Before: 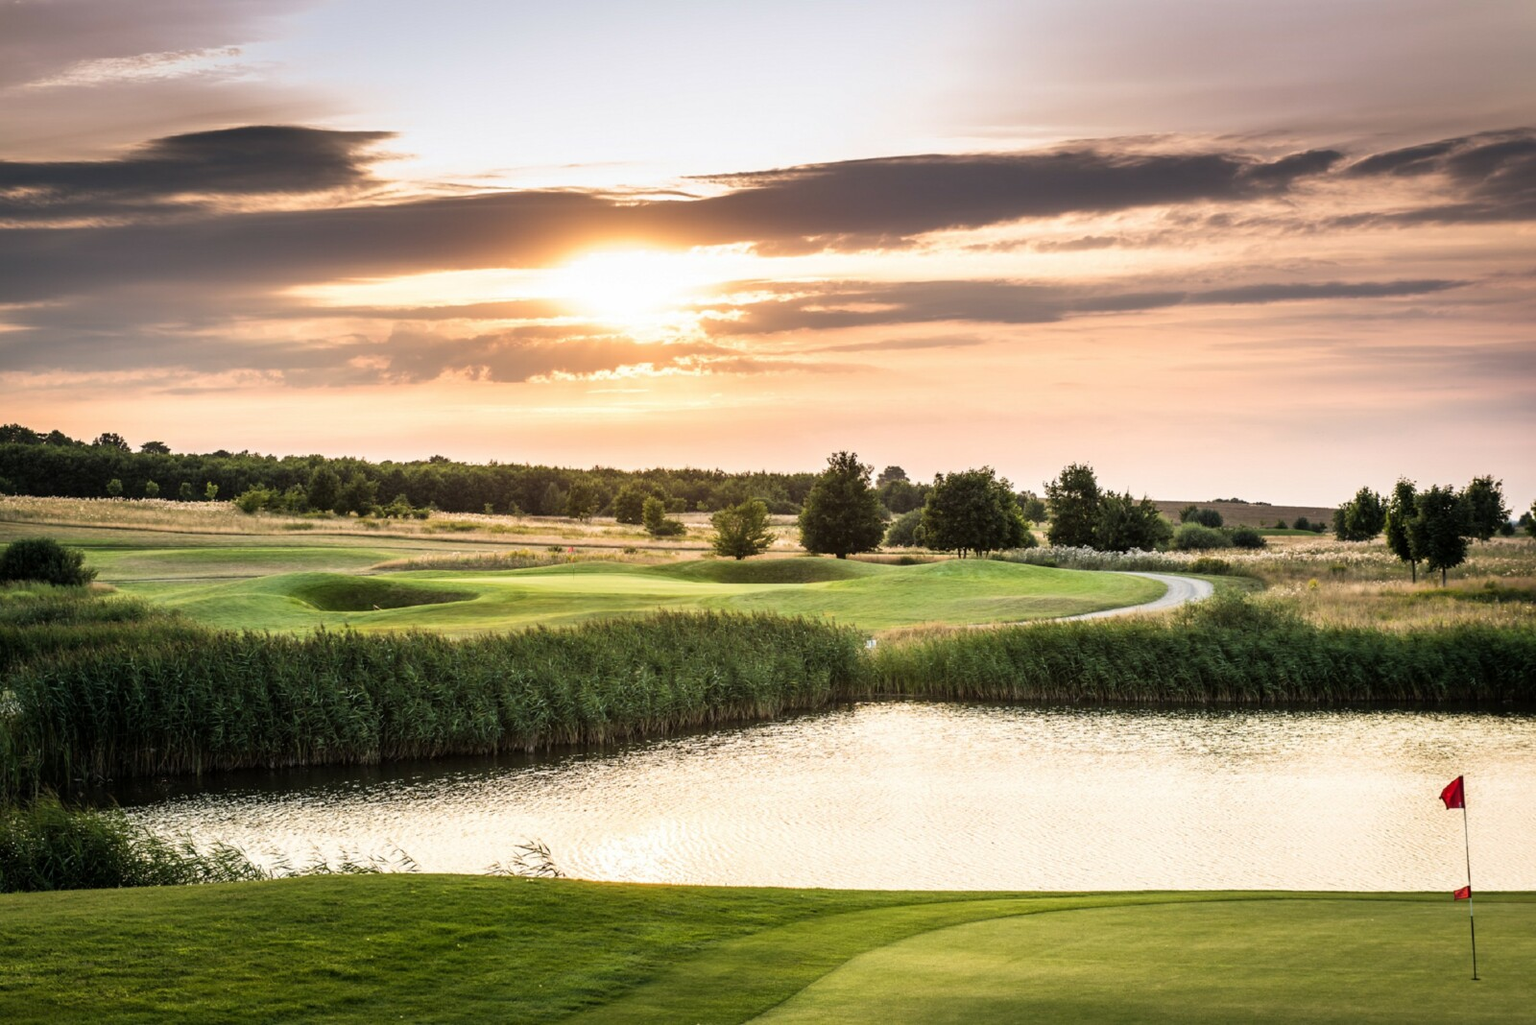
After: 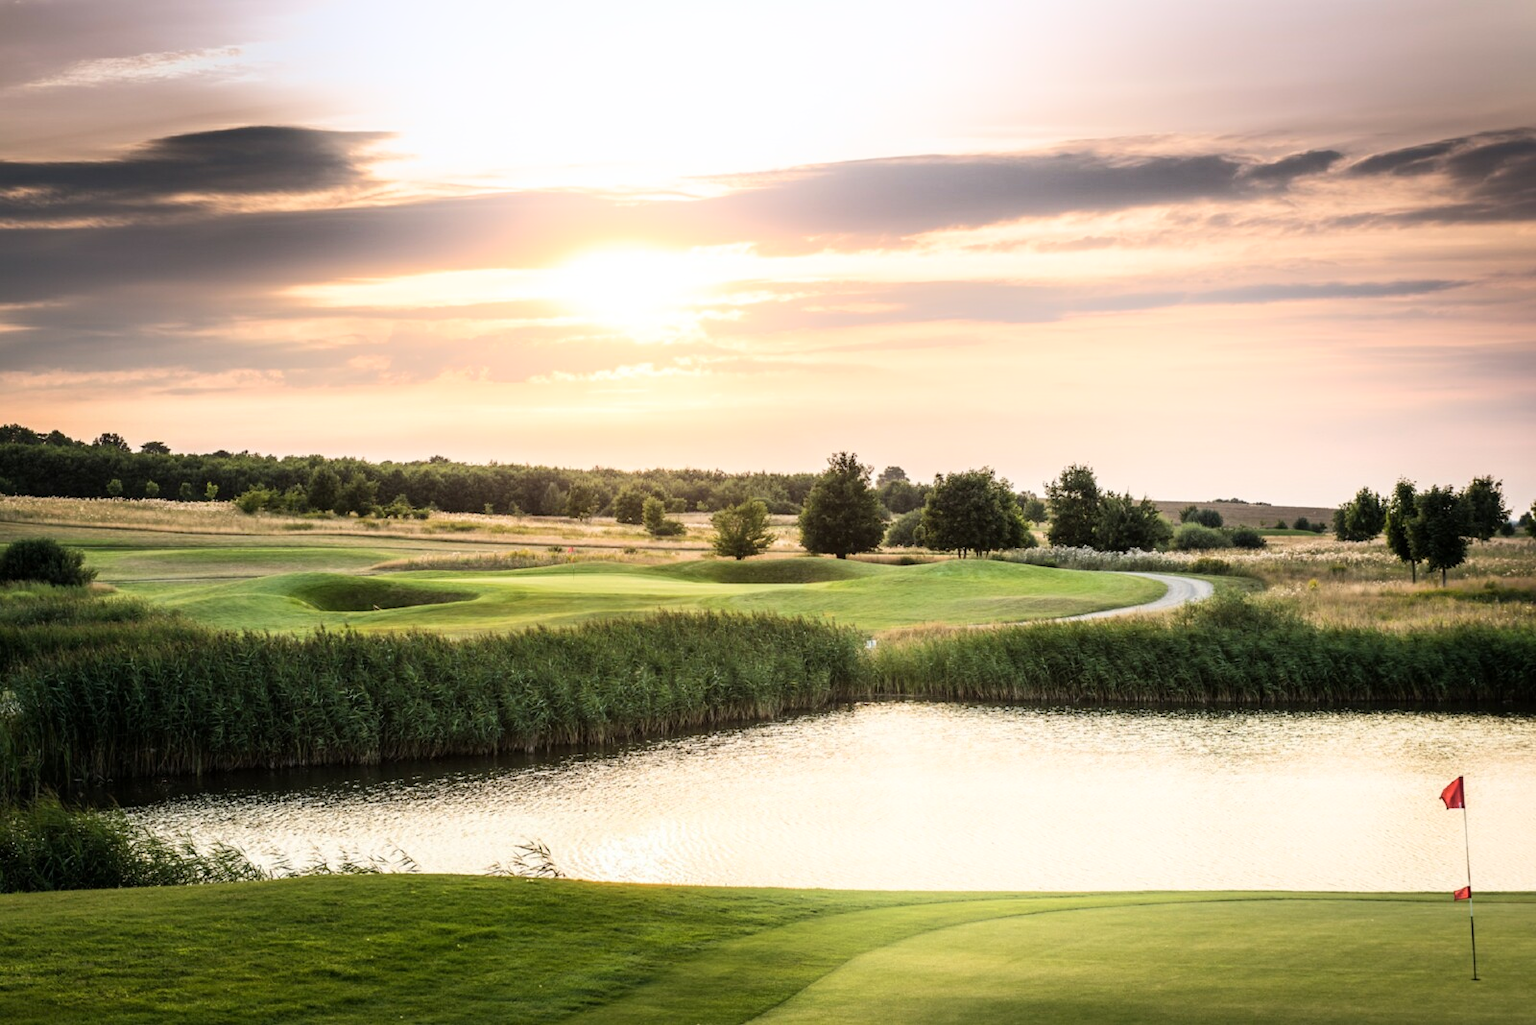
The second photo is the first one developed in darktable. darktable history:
shadows and highlights: shadows -20.8, highlights 99.41, soften with gaussian
